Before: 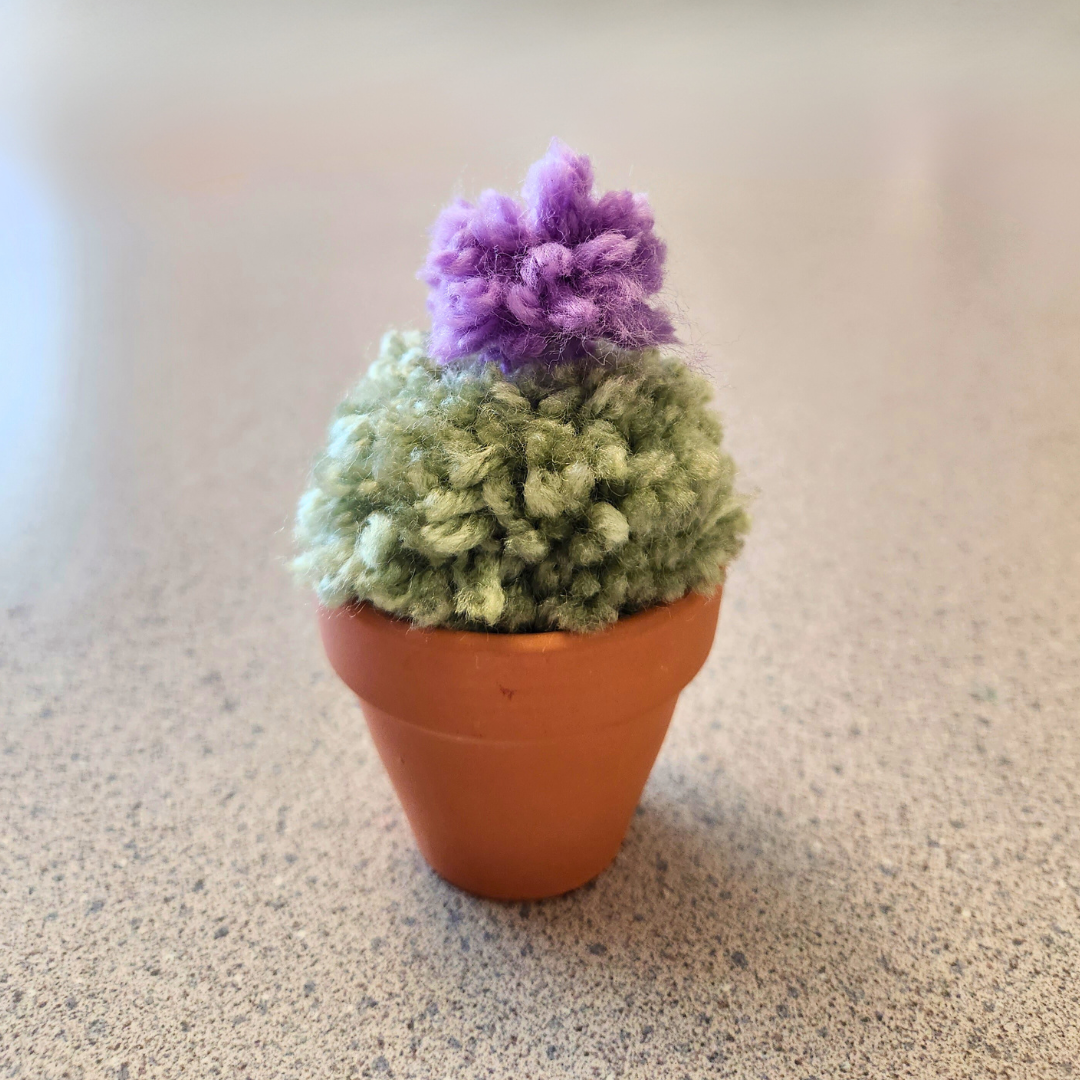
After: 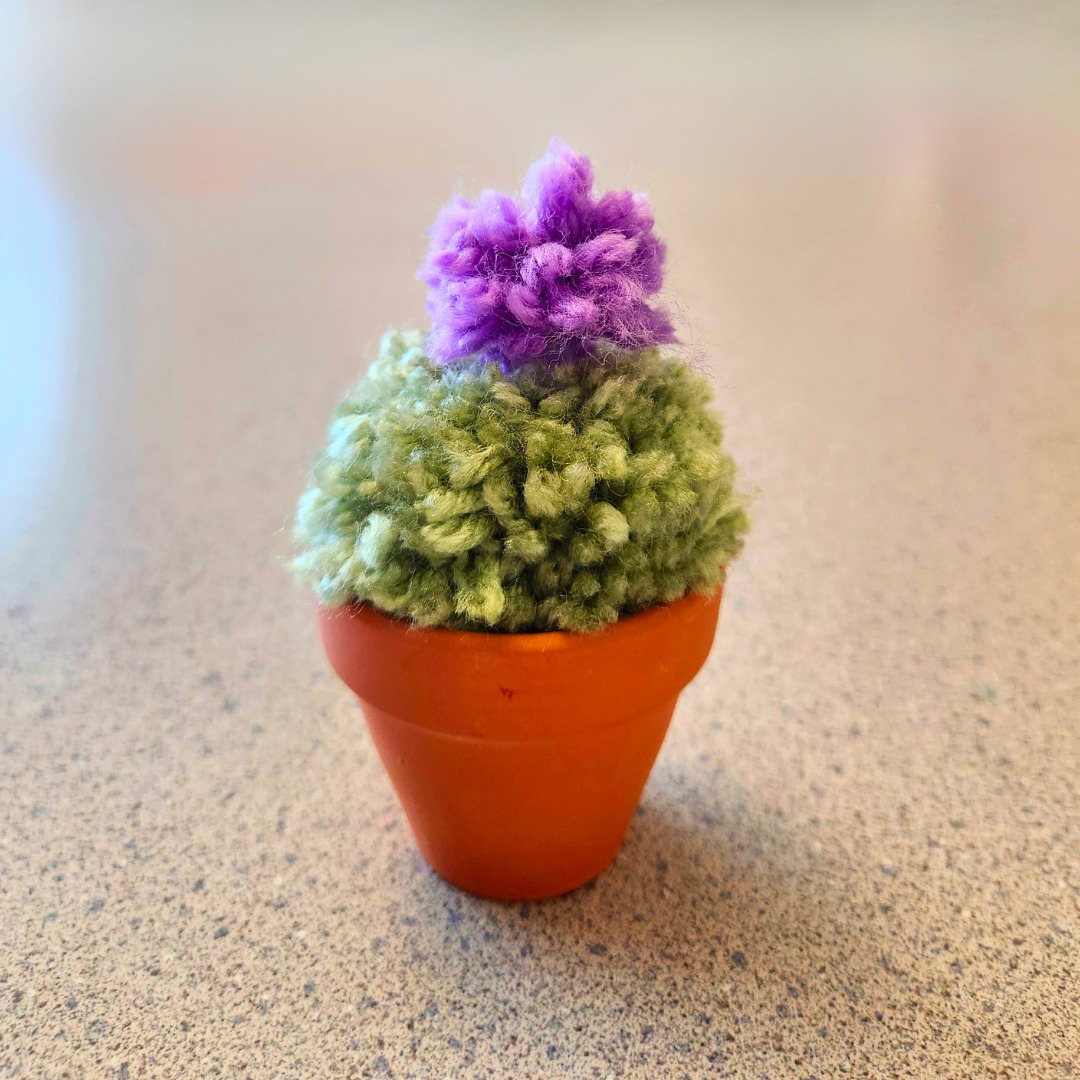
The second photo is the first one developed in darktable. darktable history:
contrast brightness saturation: saturation 0.49
